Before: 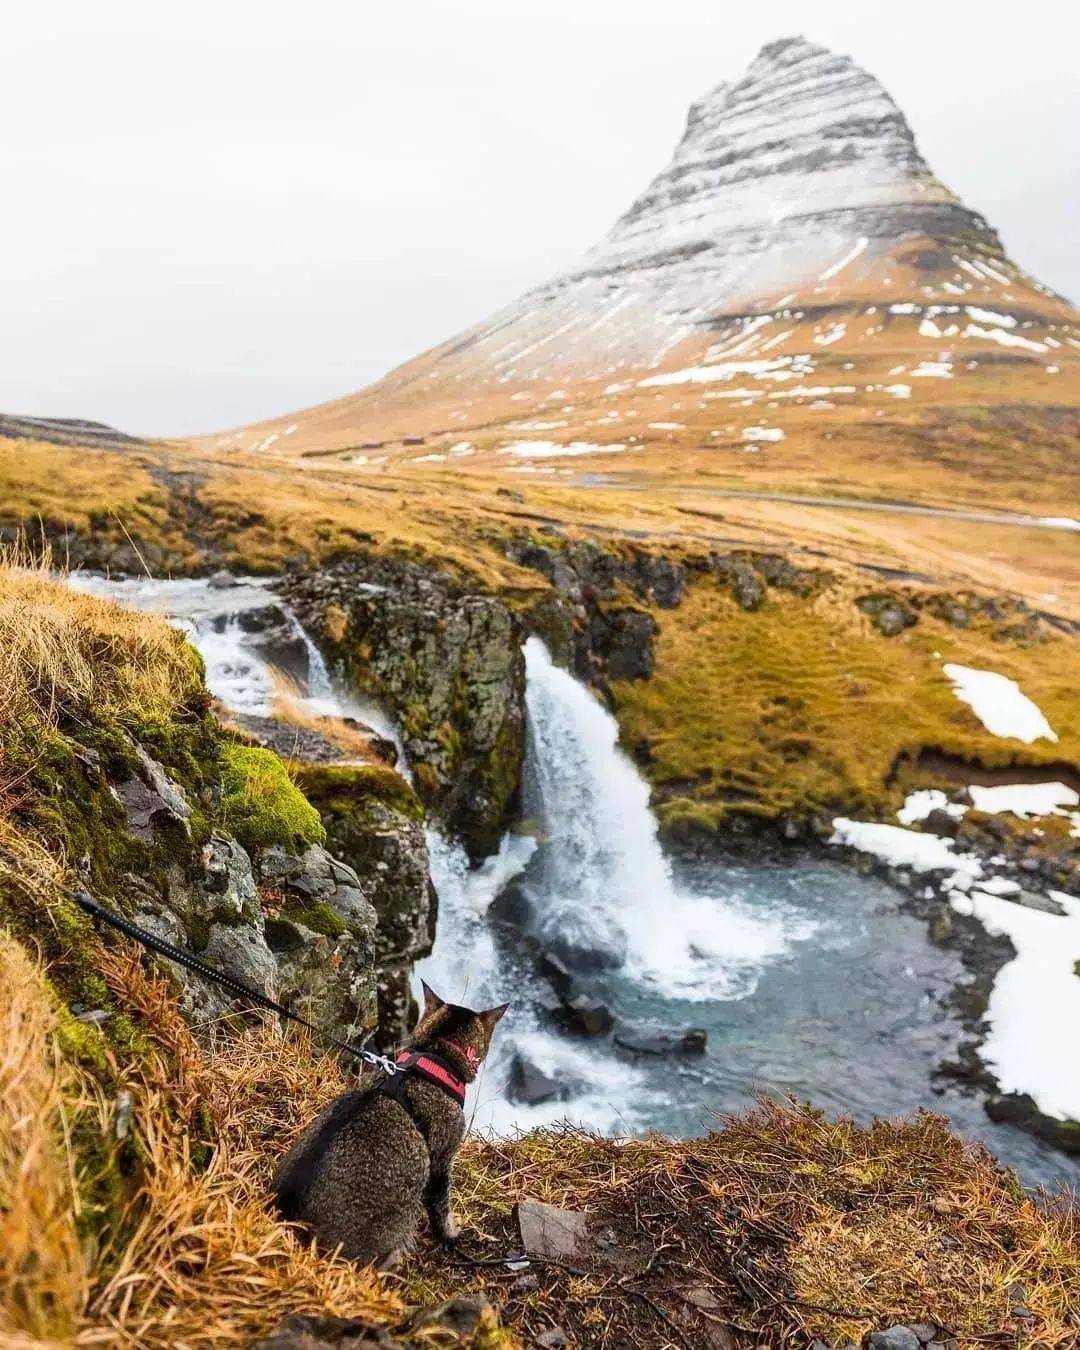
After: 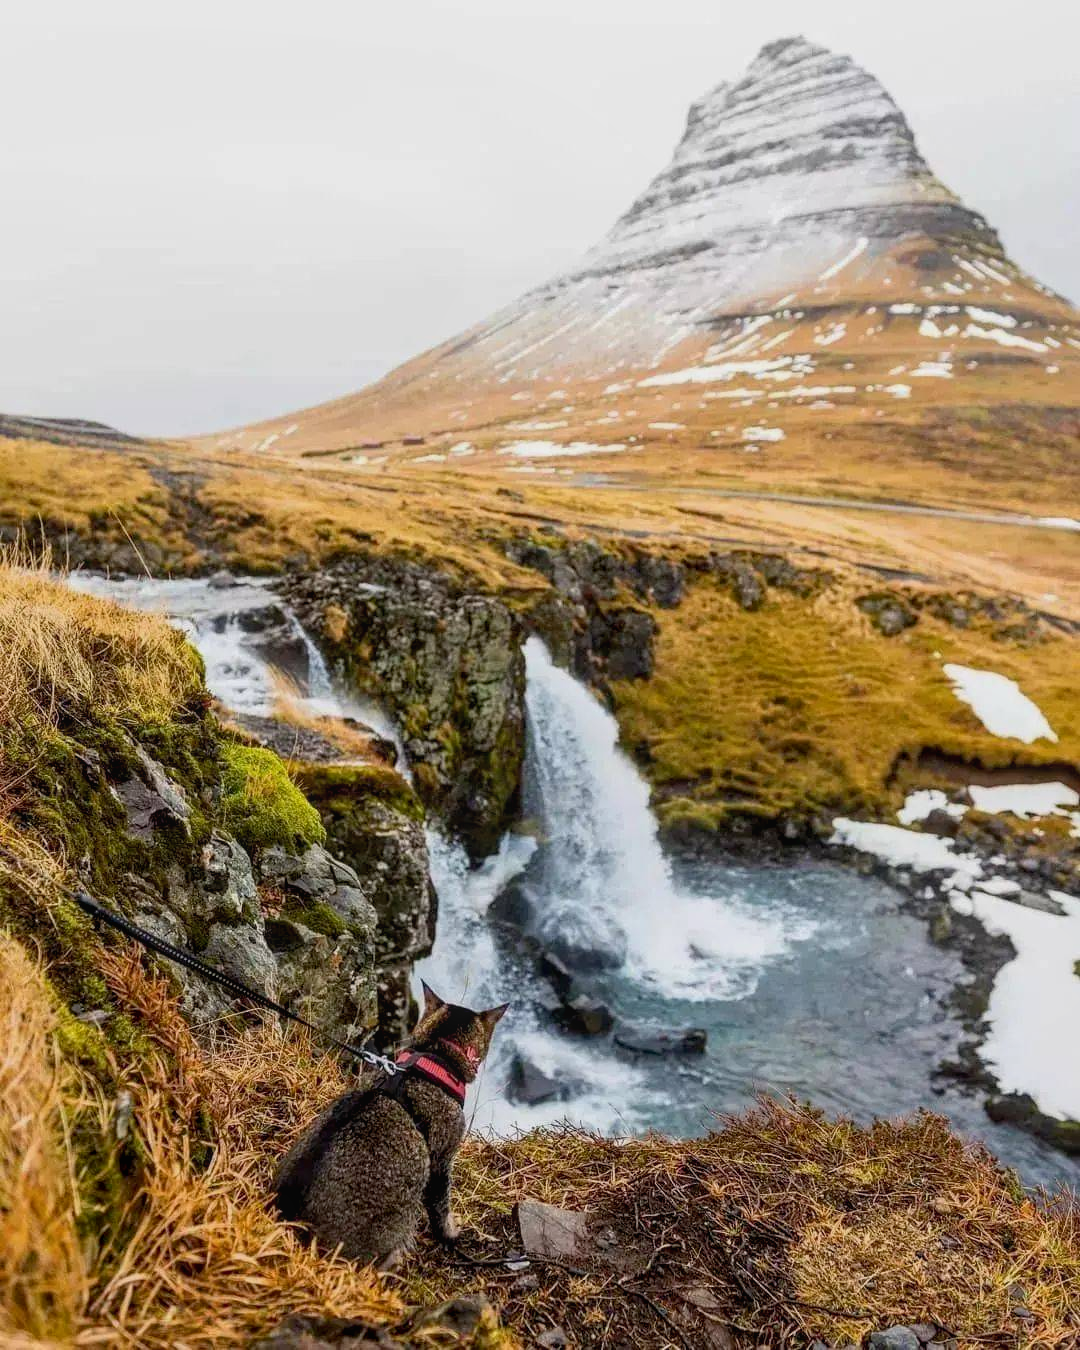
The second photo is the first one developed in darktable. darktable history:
color balance rgb: perceptual saturation grading › global saturation 0.674%
local contrast: detail 109%
exposure: black level correction 0.006, exposure -0.226 EV, compensate highlight preservation false
